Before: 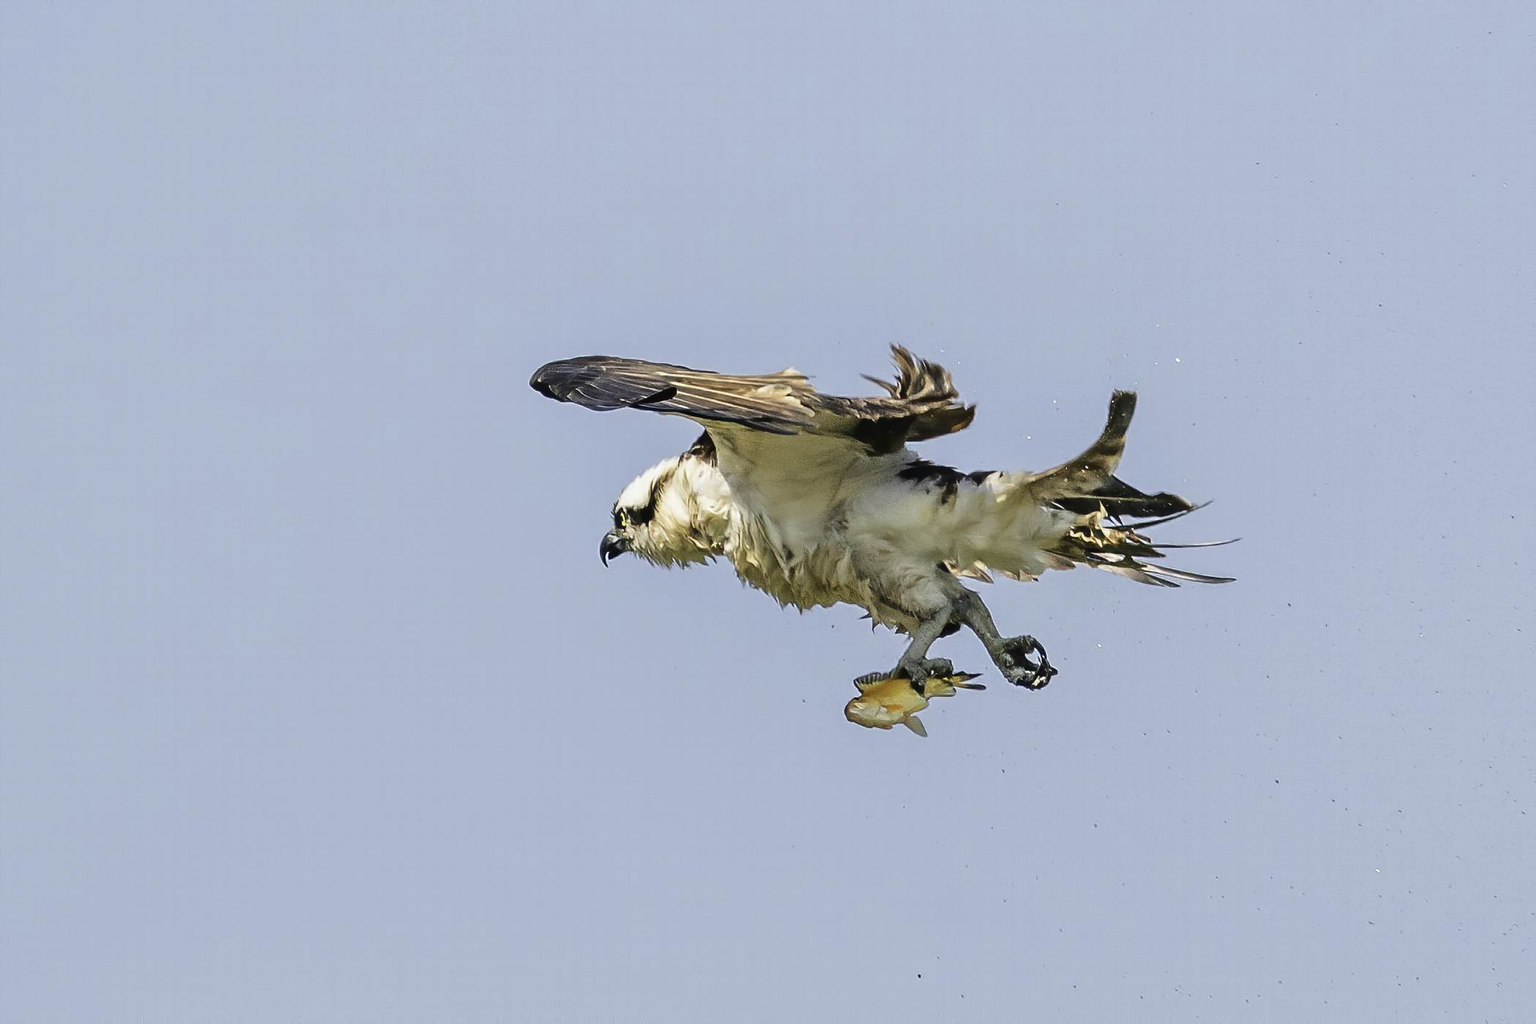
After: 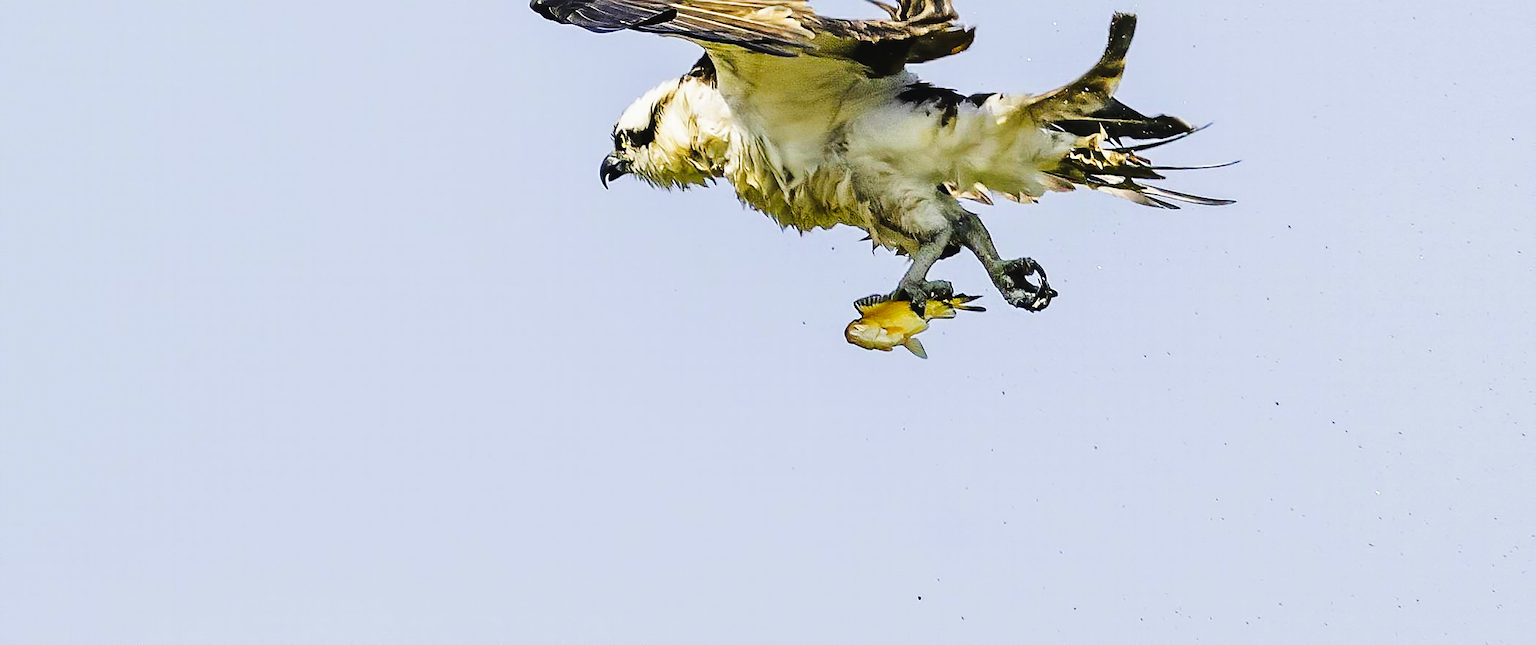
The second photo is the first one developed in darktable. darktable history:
crop and rotate: top 36.969%
color balance rgb: perceptual saturation grading › global saturation 19.359%, global vibrance 20%
sharpen: radius 0.992, threshold 0.905
tone curve: curves: ch0 [(0.003, 0.023) (0.071, 0.052) (0.236, 0.197) (0.466, 0.557) (0.631, 0.764) (0.806, 0.906) (1, 1)]; ch1 [(0, 0) (0.262, 0.227) (0.417, 0.386) (0.469, 0.467) (0.502, 0.51) (0.528, 0.521) (0.573, 0.555) (0.605, 0.621) (0.644, 0.671) (0.686, 0.728) (0.994, 0.987)]; ch2 [(0, 0) (0.262, 0.188) (0.385, 0.353) (0.427, 0.424) (0.495, 0.502) (0.531, 0.555) (0.583, 0.632) (0.644, 0.748) (1, 1)], preserve colors none
